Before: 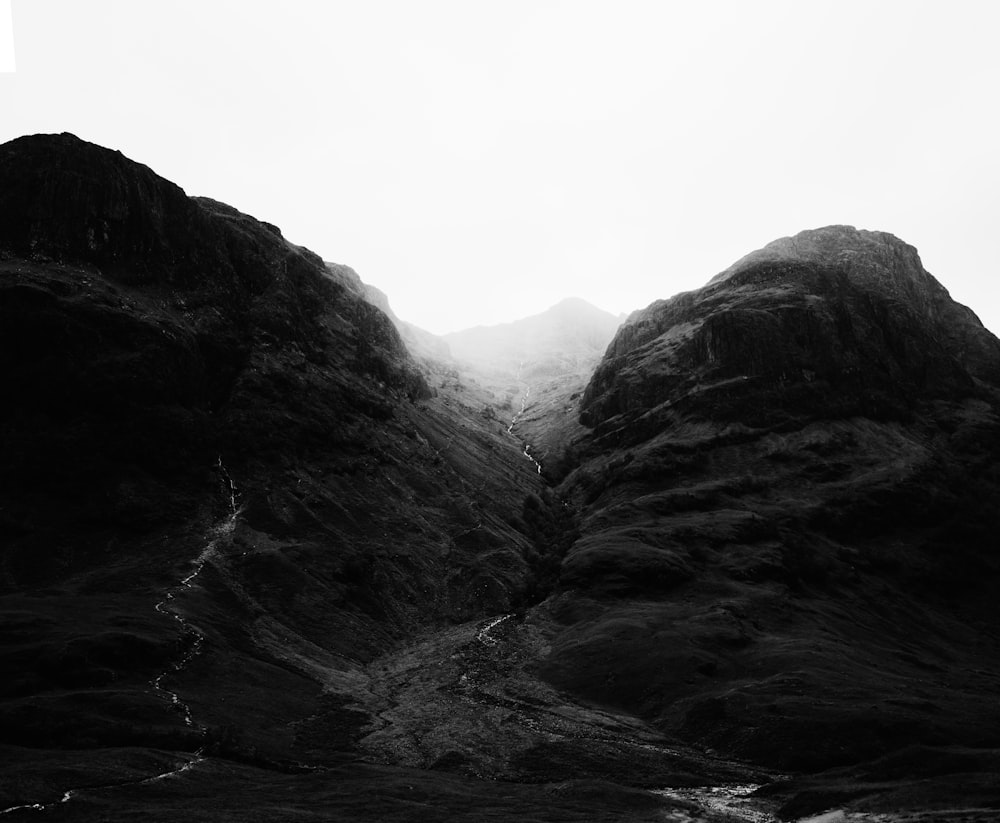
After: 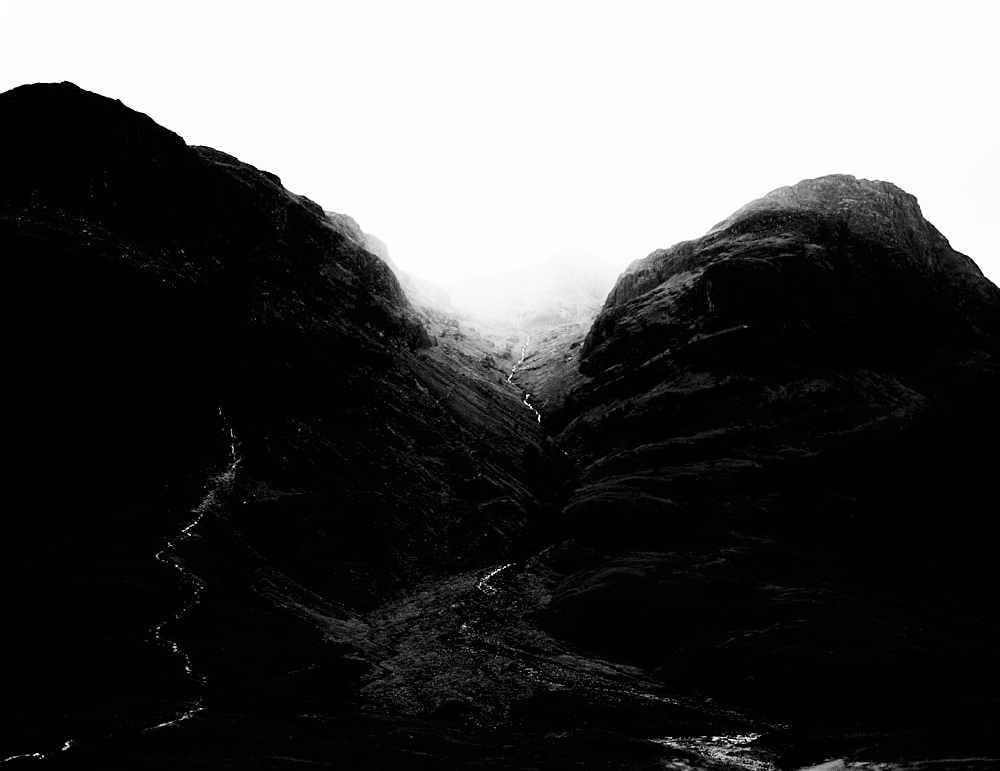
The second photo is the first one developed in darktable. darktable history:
sharpen: radius 1.508, amount 0.404, threshold 1.325
crop and rotate: top 6.276%
tone curve: curves: ch0 [(0, 0) (0.003, 0) (0.011, 0.001) (0.025, 0.002) (0.044, 0.004) (0.069, 0.006) (0.1, 0.009) (0.136, 0.03) (0.177, 0.076) (0.224, 0.13) (0.277, 0.202) (0.335, 0.28) (0.399, 0.367) (0.468, 0.46) (0.543, 0.562) (0.623, 0.67) (0.709, 0.787) (0.801, 0.889) (0.898, 0.972) (1, 1)], color space Lab, independent channels
exposure: black level correction 0.001, compensate exposure bias true, compensate highlight preservation false
